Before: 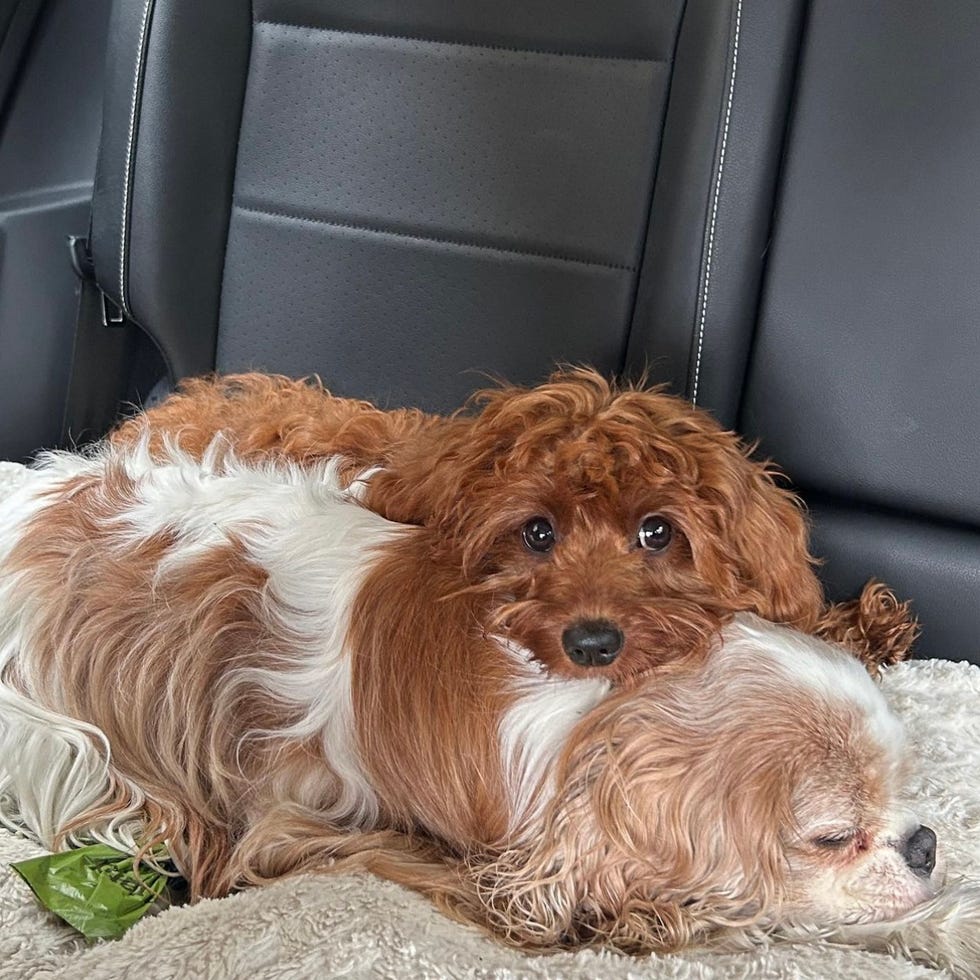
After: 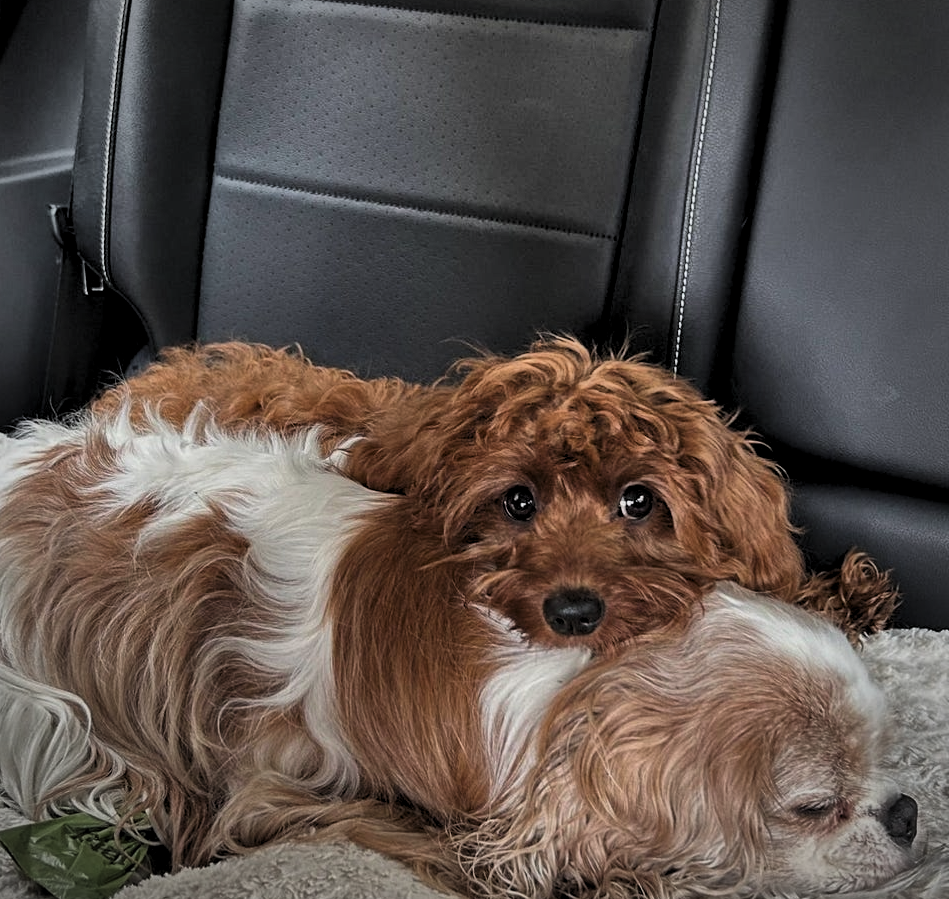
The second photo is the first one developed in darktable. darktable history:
levels: levels [0.116, 0.574, 1]
crop: left 1.964%, top 3.251%, right 1.122%, bottom 4.933%
vignetting: automatic ratio true
shadows and highlights: shadows 80.73, white point adjustment -9.07, highlights -61.46, soften with gaussian
